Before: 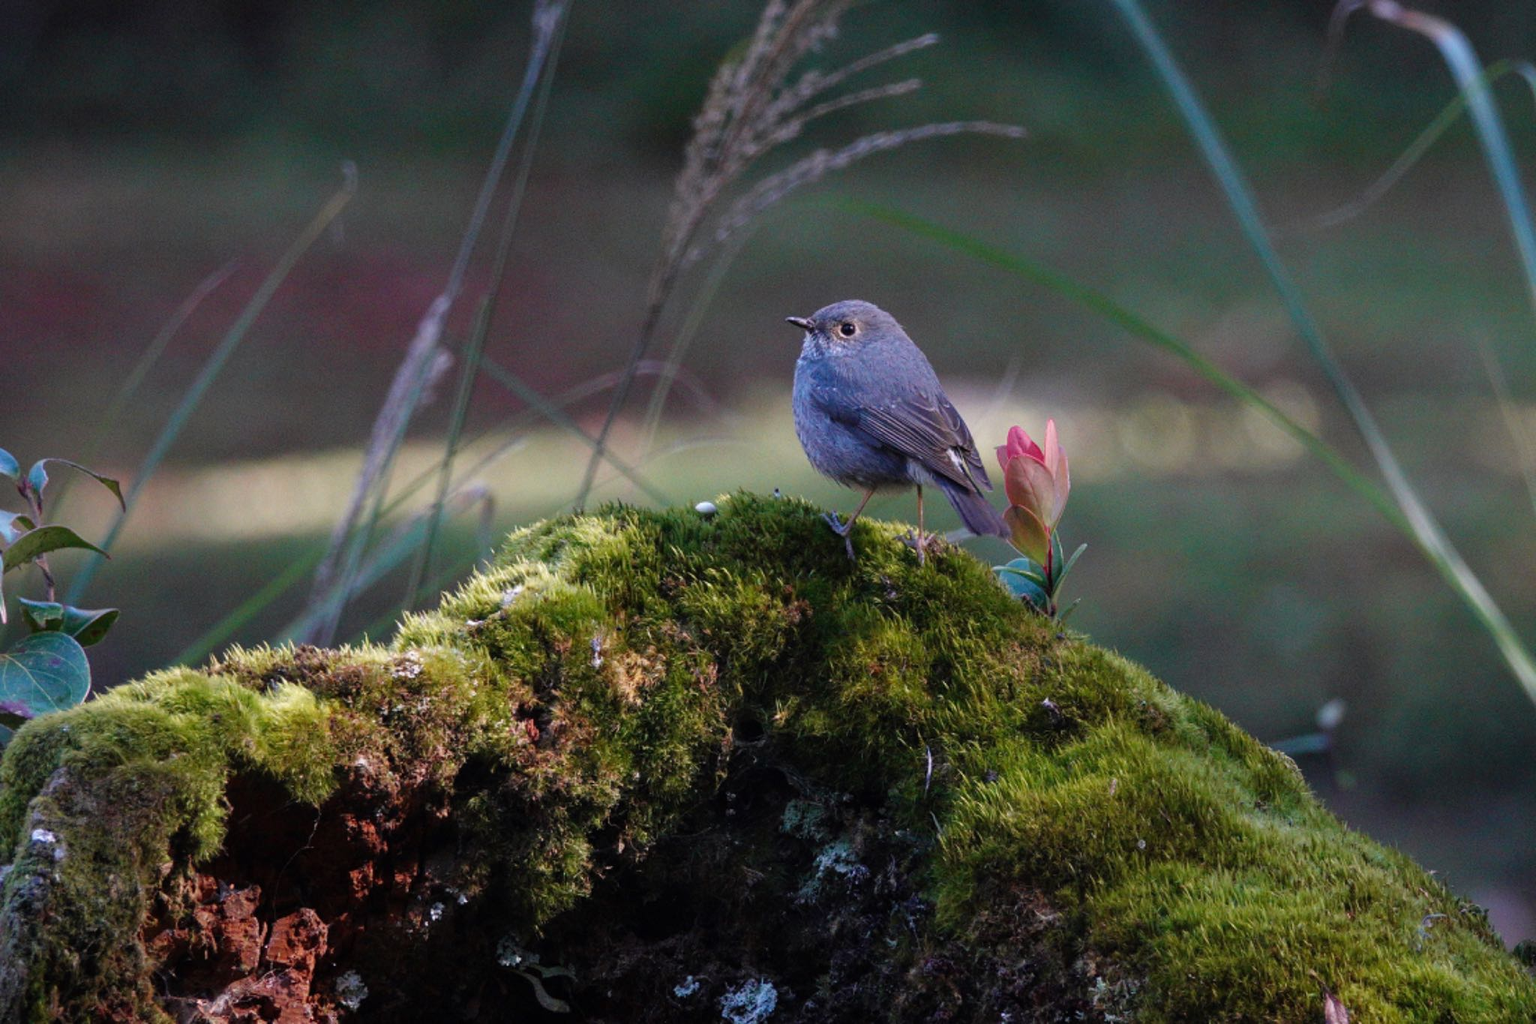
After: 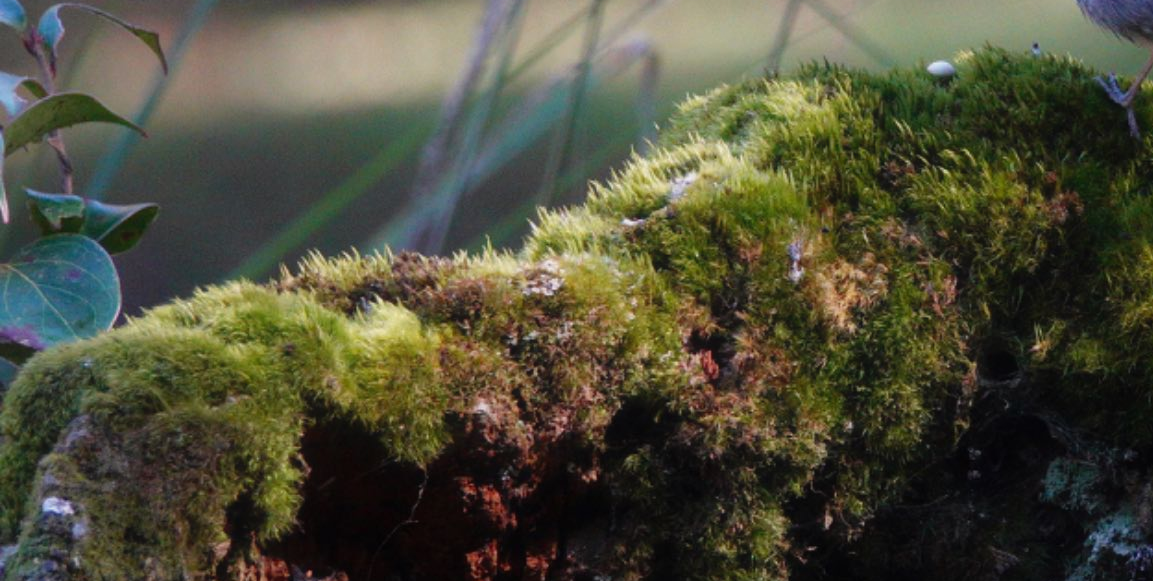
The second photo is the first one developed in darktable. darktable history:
contrast equalizer: y [[0.5, 0.542, 0.583, 0.625, 0.667, 0.708], [0.5 ×6], [0.5 ×6], [0, 0.033, 0.067, 0.1, 0.133, 0.167], [0, 0.05, 0.1, 0.15, 0.2, 0.25]], mix -0.318
crop: top 44.562%, right 43.692%, bottom 12.857%
